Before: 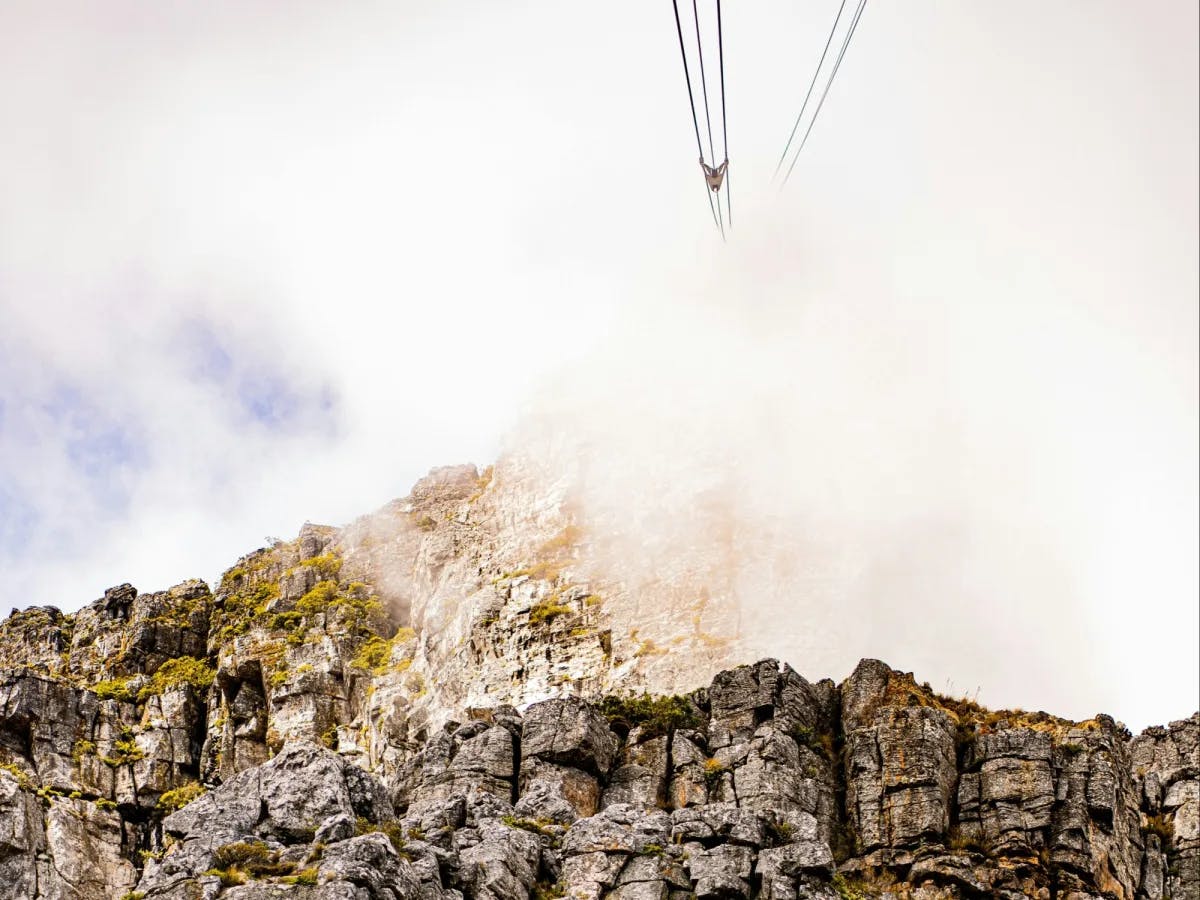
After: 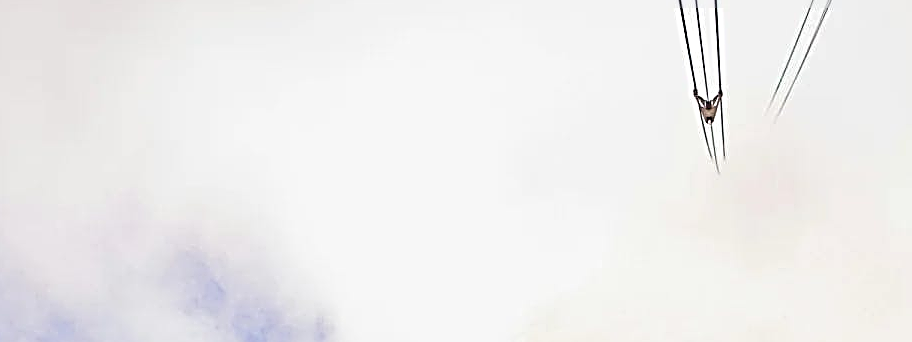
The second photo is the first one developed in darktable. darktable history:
crop: left 0.531%, top 7.636%, right 23.452%, bottom 54.314%
exposure: exposure -0.056 EV, compensate highlight preservation false
sharpen: radius 3.152, amount 1.714
